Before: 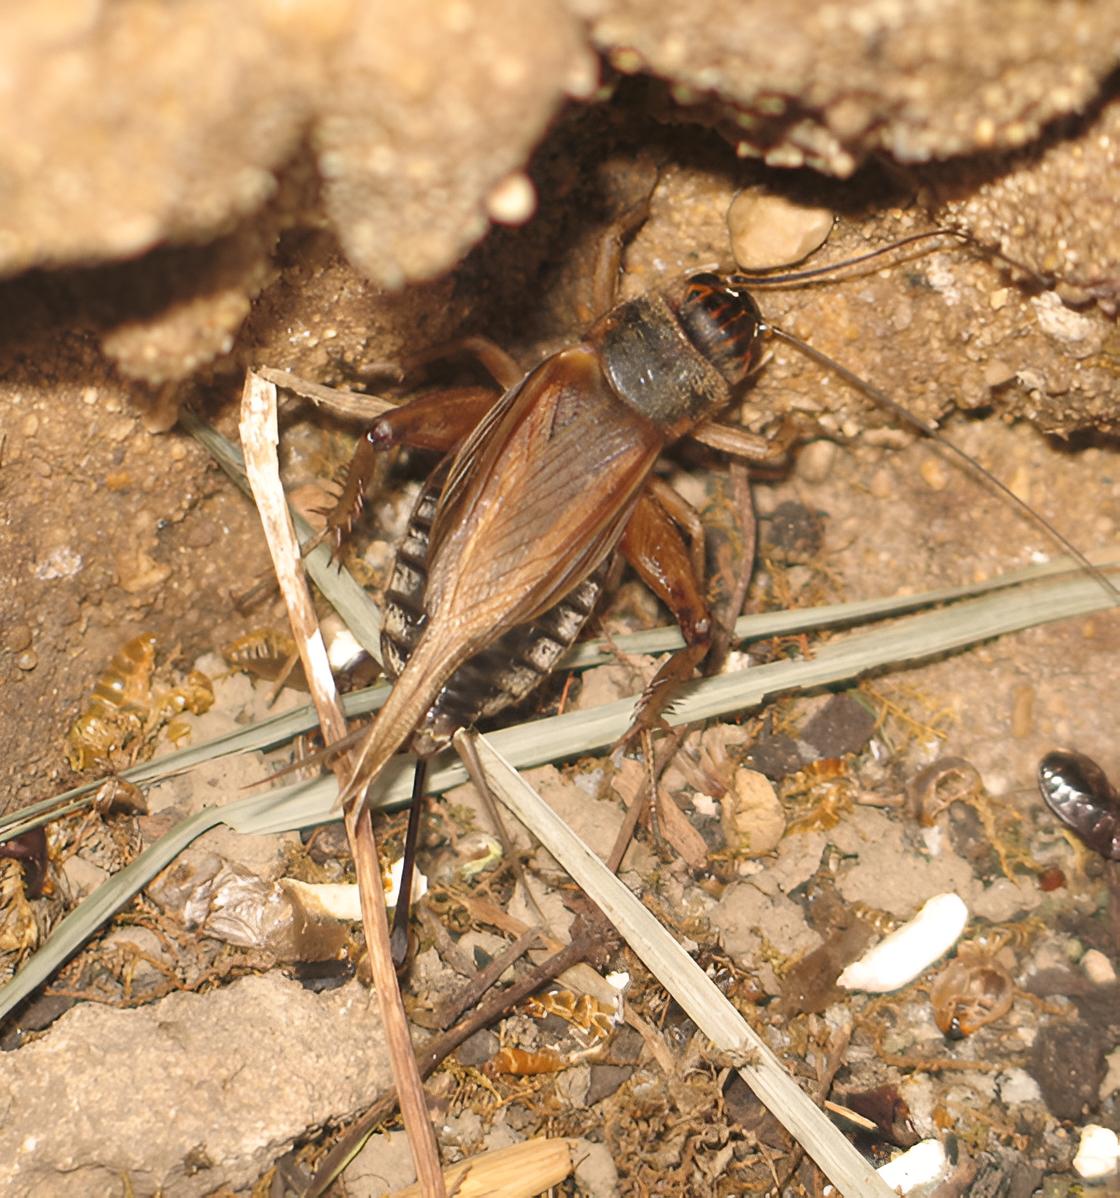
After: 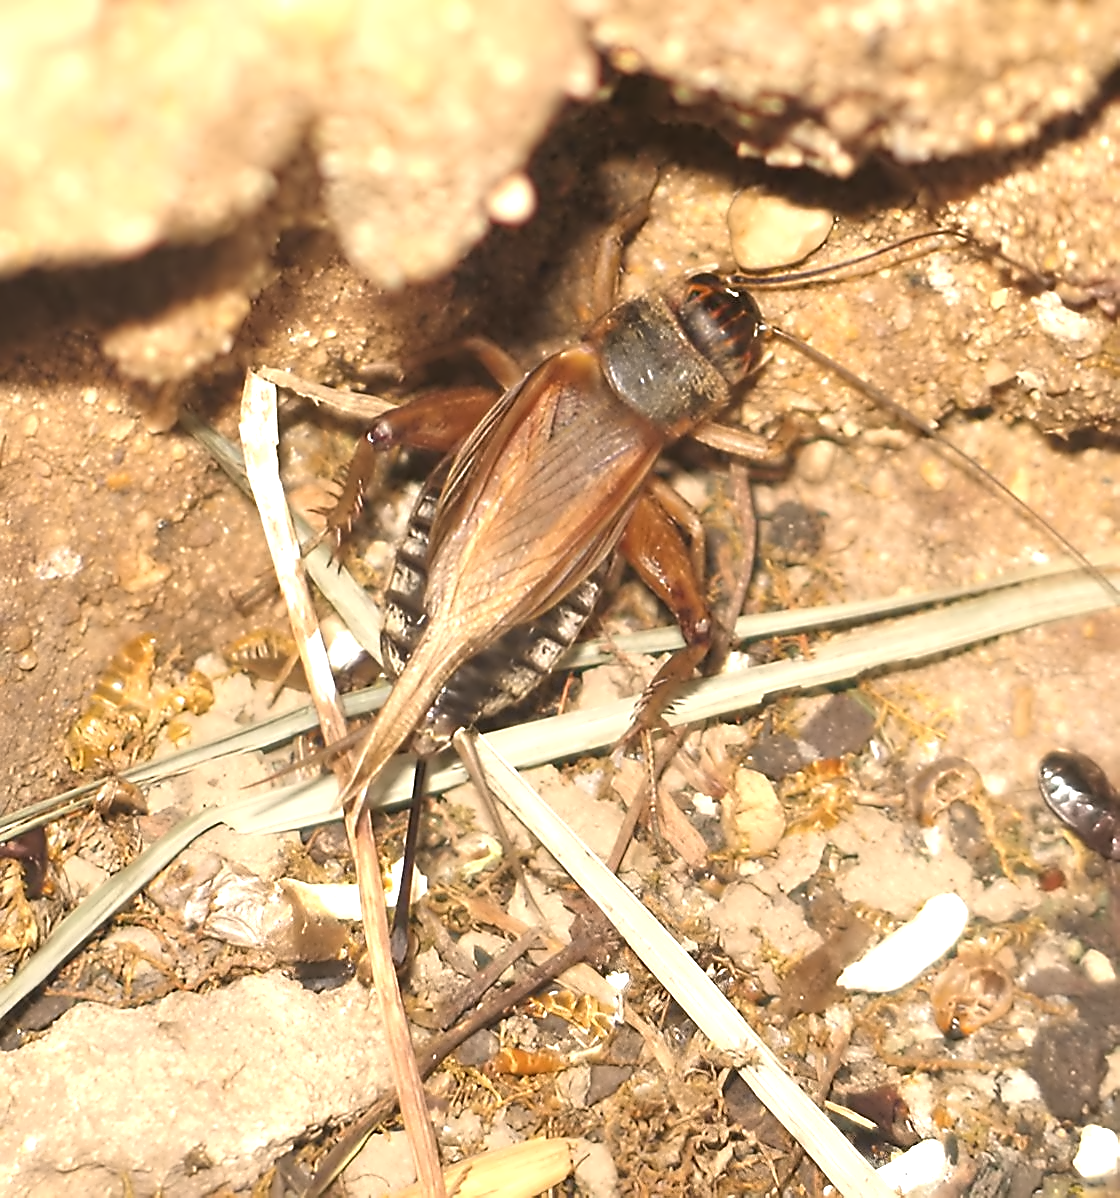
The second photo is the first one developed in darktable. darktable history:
exposure: black level correction 0, exposure 0.7 EV, compensate exposure bias true, compensate highlight preservation false
sharpen: on, module defaults
contrast equalizer: octaves 7, y [[0.5 ×6], [0.5 ×6], [0.5 ×6], [0, 0.033, 0.067, 0.1, 0.133, 0.167], [0, 0.05, 0.1, 0.15, 0.2, 0.25]]
